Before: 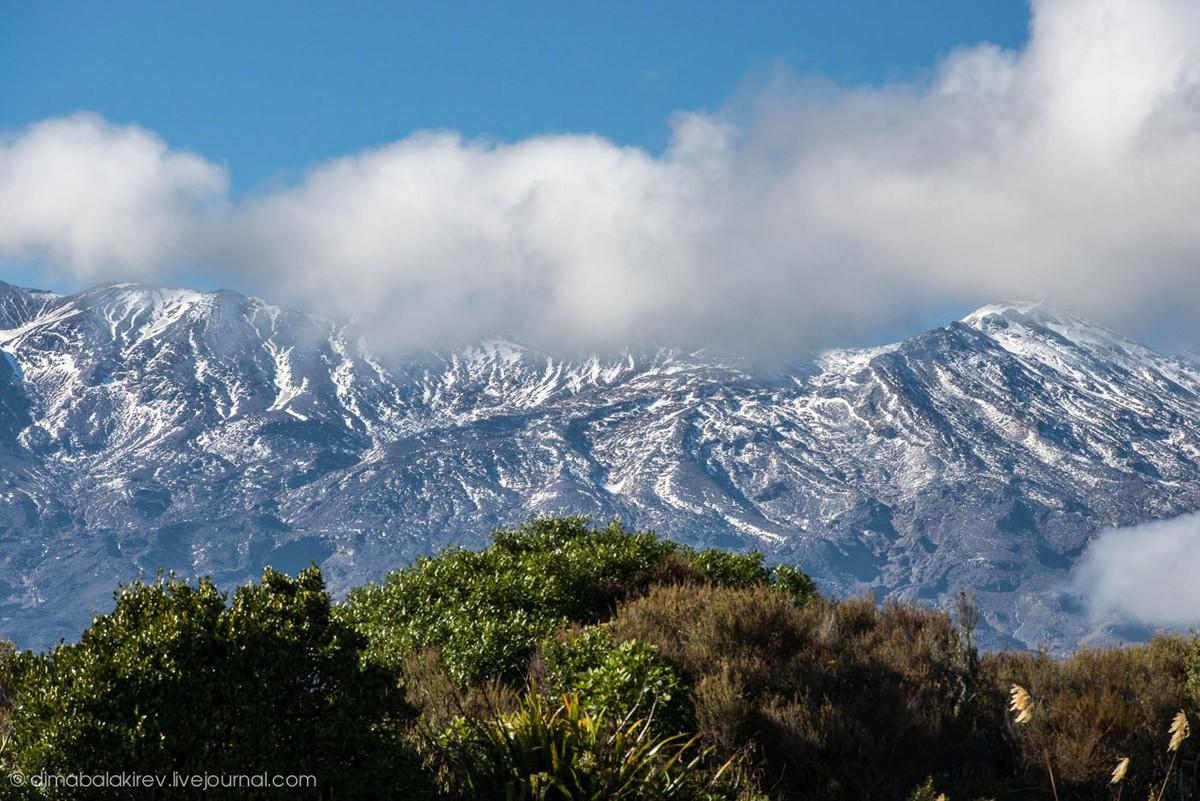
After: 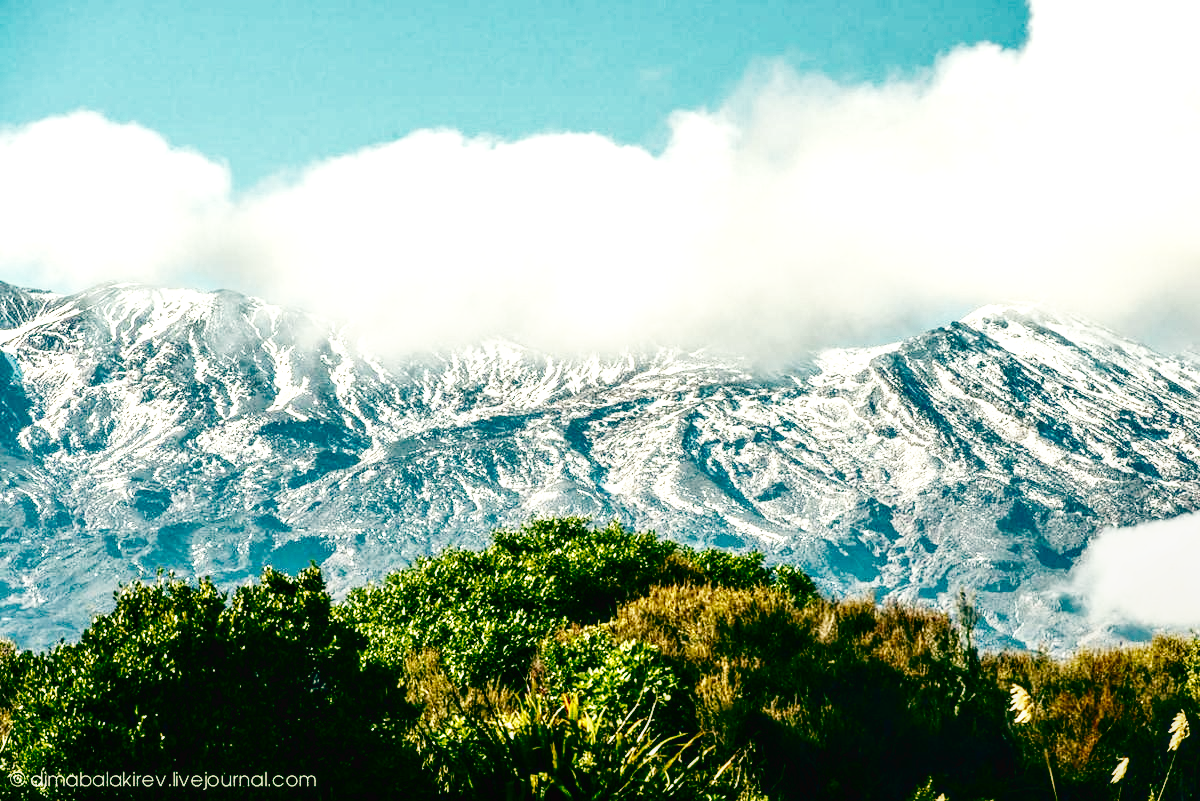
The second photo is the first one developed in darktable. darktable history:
contrast brightness saturation: contrast 0.09, brightness -0.59, saturation 0.17
shadows and highlights: shadows 20.91, highlights -35.45, soften with gaussian
exposure: black level correction 0, exposure 0.953 EV, compensate exposure bias true, compensate highlight preservation false
color balance: mode lift, gamma, gain (sRGB), lift [1, 0.69, 1, 1], gamma [1, 1.482, 1, 1], gain [1, 1, 1, 0.802]
base curve: curves: ch0 [(0, 0.003) (0.001, 0.002) (0.006, 0.004) (0.02, 0.022) (0.048, 0.086) (0.094, 0.234) (0.162, 0.431) (0.258, 0.629) (0.385, 0.8) (0.548, 0.918) (0.751, 0.988) (1, 1)], preserve colors none
local contrast: on, module defaults
